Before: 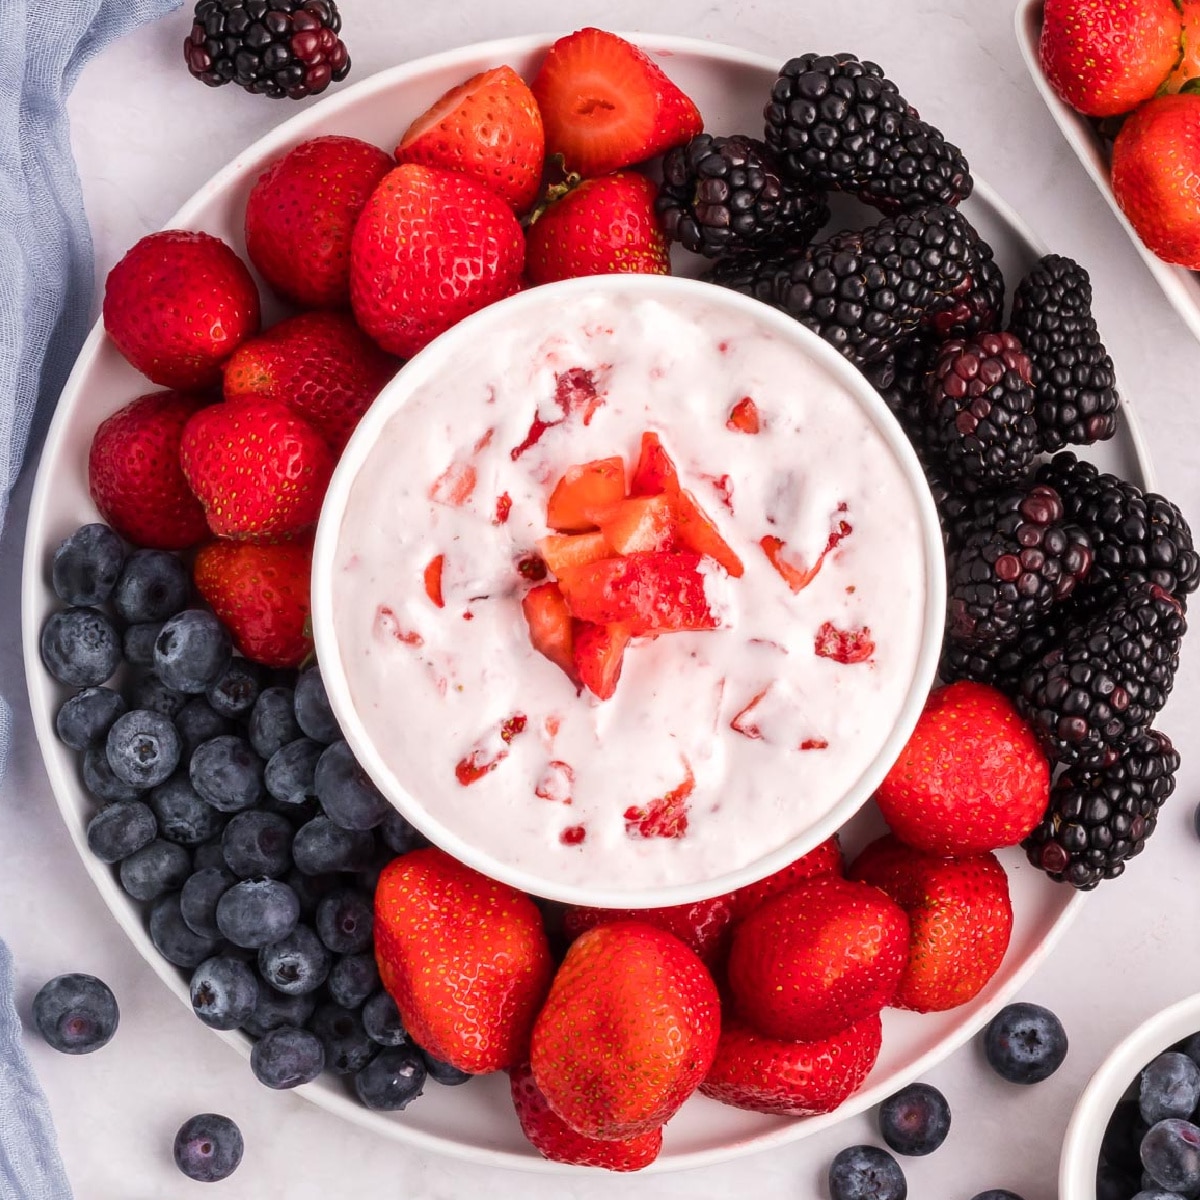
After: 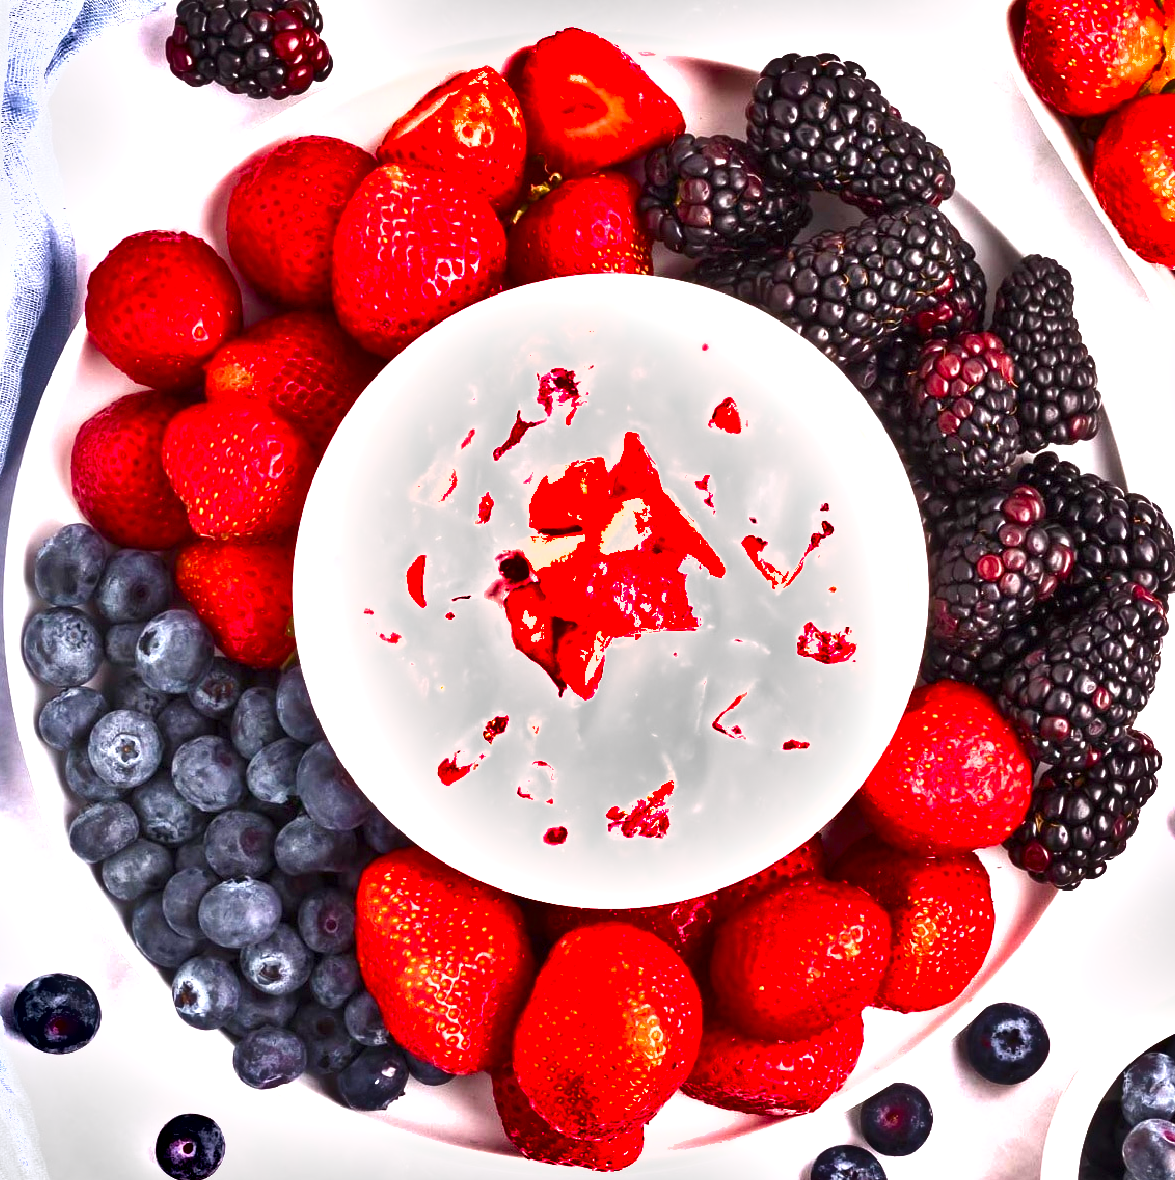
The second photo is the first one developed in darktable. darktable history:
shadows and highlights: low approximation 0.01, soften with gaussian
exposure: black level correction 0, exposure 1.283 EV, compensate highlight preservation false
crop and rotate: left 1.545%, right 0.51%, bottom 1.59%
color balance rgb: perceptual saturation grading › global saturation 34.936%, perceptual saturation grading › highlights -29.887%, perceptual saturation grading › shadows 34.534%, perceptual brilliance grading › highlights 7.649%, perceptual brilliance grading › mid-tones 3.531%, perceptual brilliance grading › shadows 1.618%
